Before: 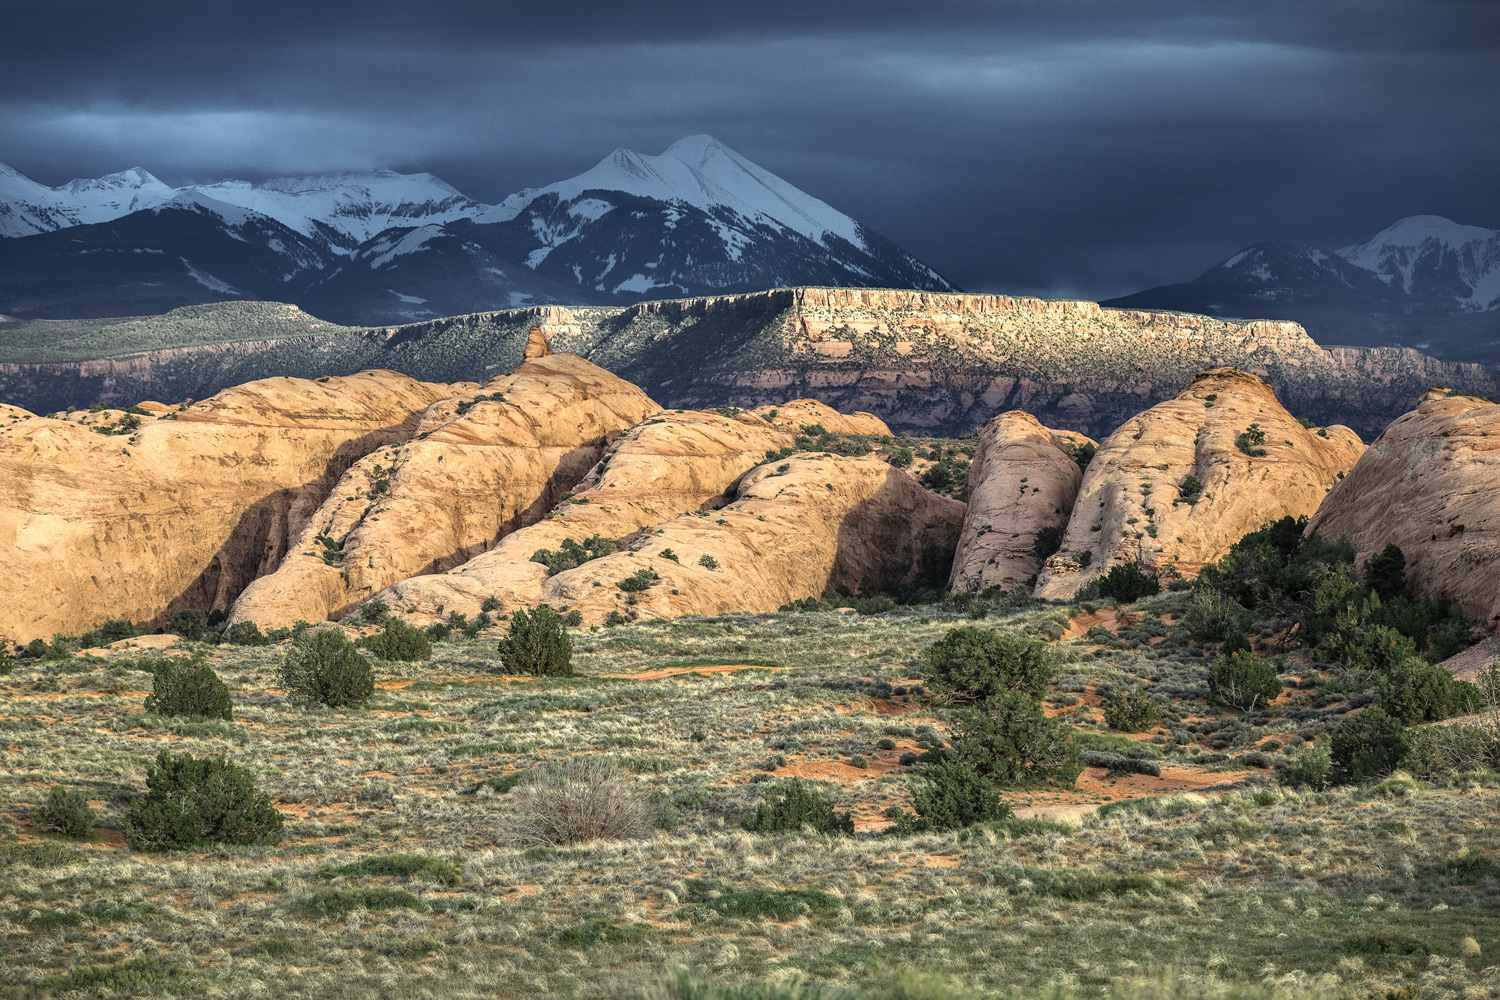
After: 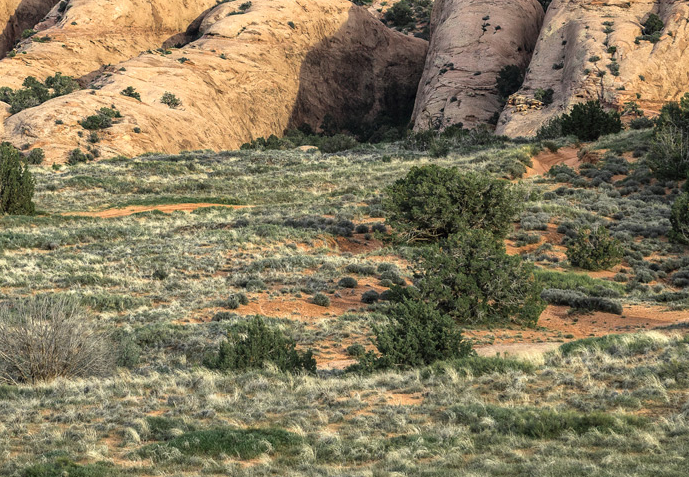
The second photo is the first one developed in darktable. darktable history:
crop: left 35.87%, top 46.241%, right 18.18%, bottom 5.99%
